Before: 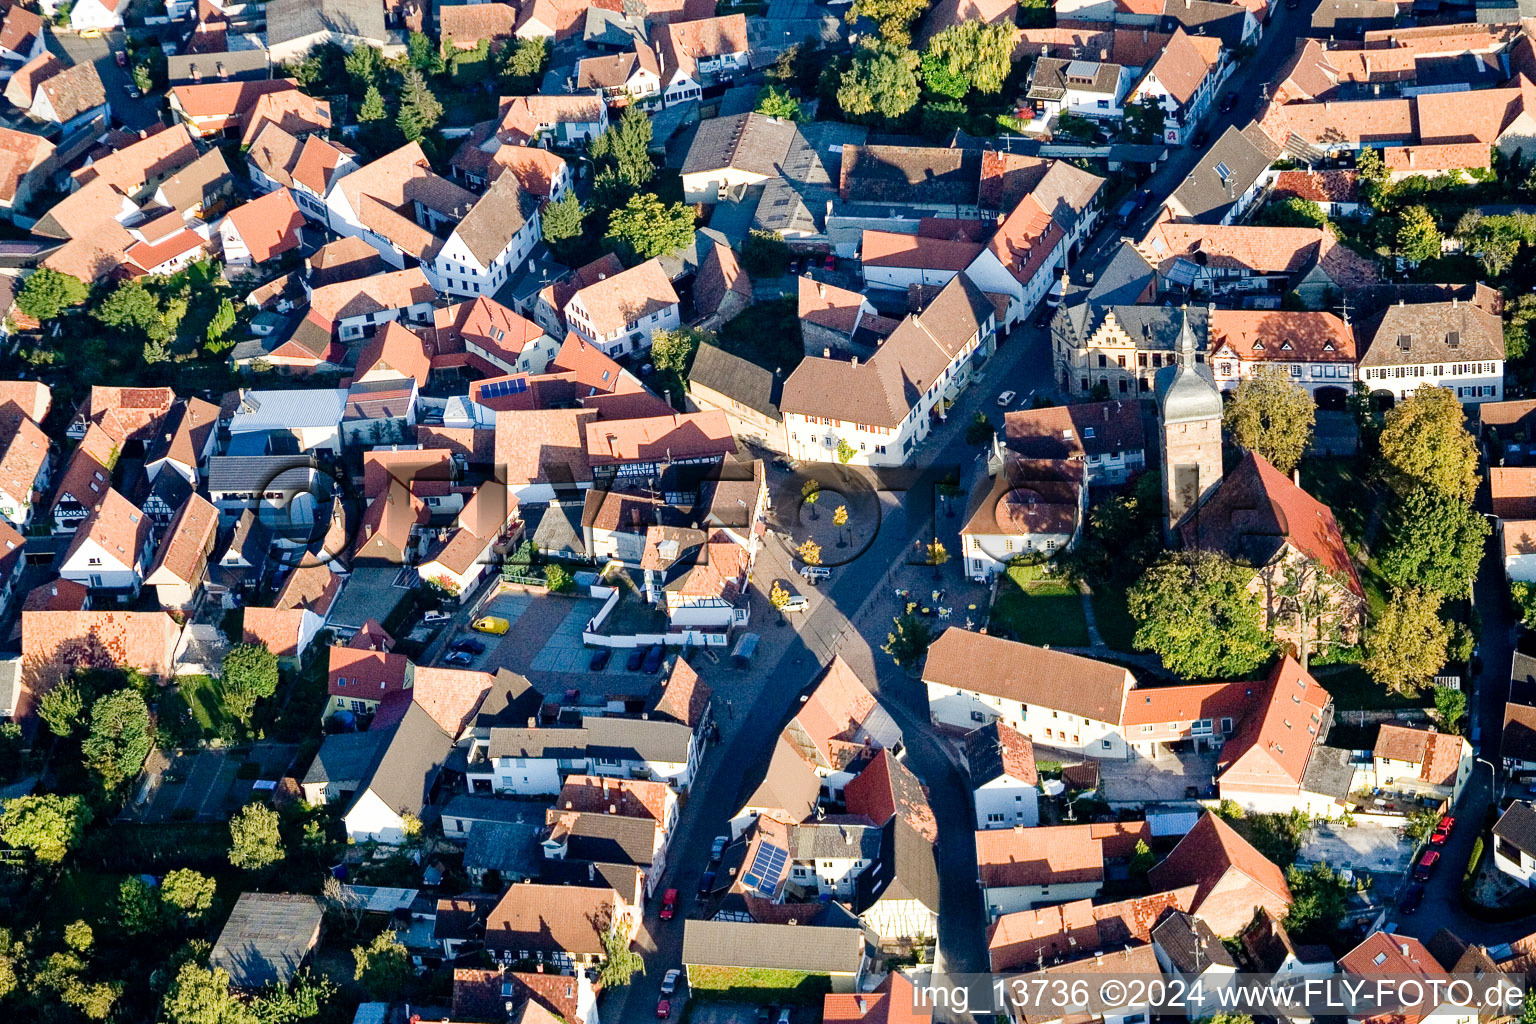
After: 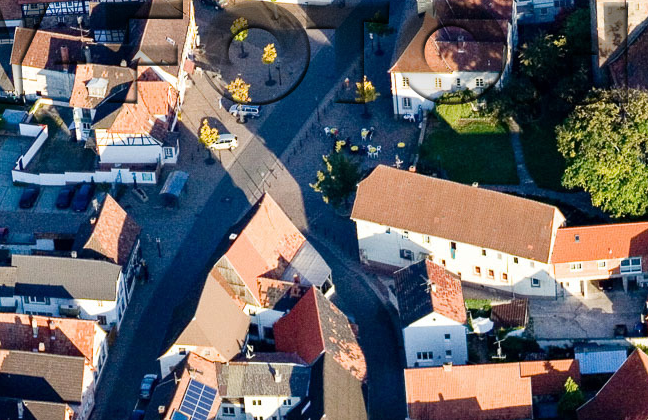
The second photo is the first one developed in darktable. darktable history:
crop: left 37.235%, top 45.158%, right 20.522%, bottom 13.739%
